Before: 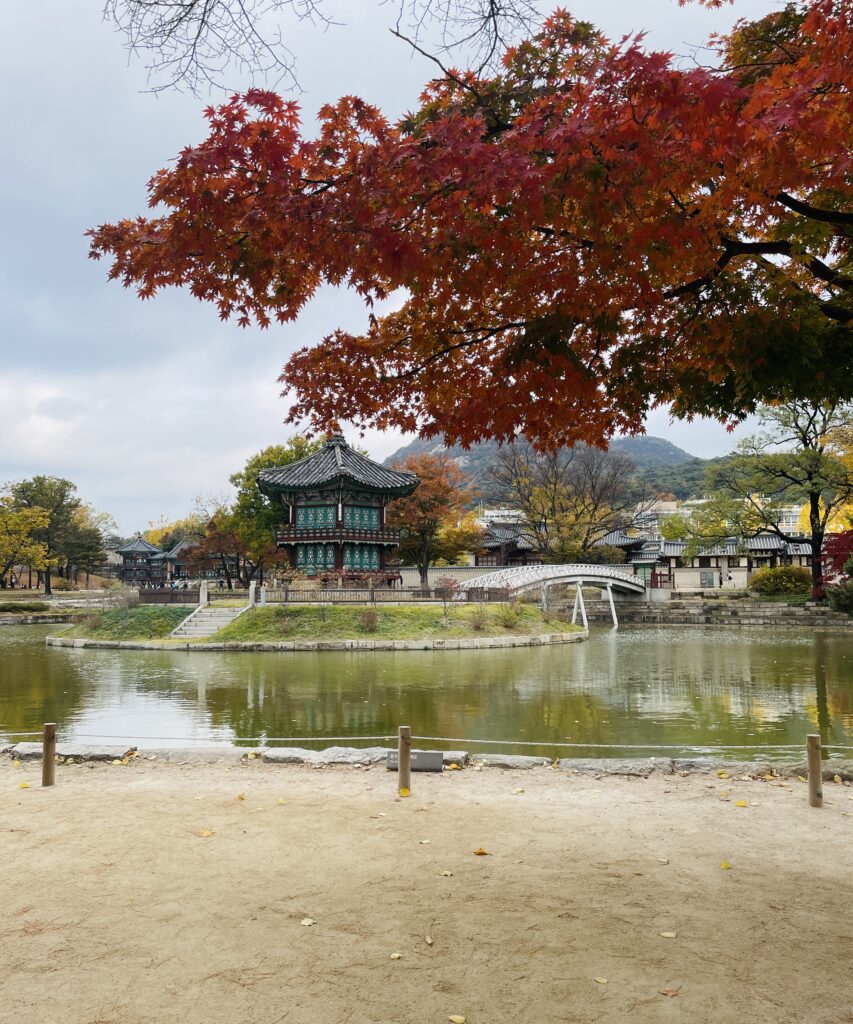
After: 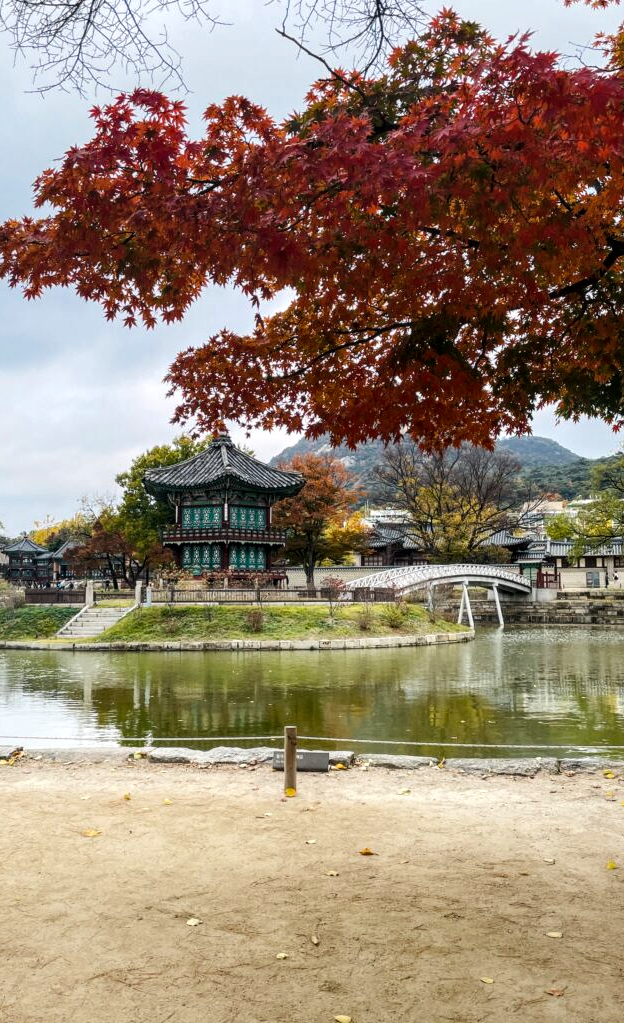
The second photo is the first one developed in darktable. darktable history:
exposure: exposure -0.157 EV, compensate highlight preservation false
crop: left 13.443%, right 13.31%
local contrast: detail 130%
tone equalizer: -8 EV -0.417 EV, -7 EV -0.389 EV, -6 EV -0.333 EV, -5 EV -0.222 EV, -3 EV 0.222 EV, -2 EV 0.333 EV, -1 EV 0.389 EV, +0 EV 0.417 EV, edges refinement/feathering 500, mask exposure compensation -1.57 EV, preserve details no
